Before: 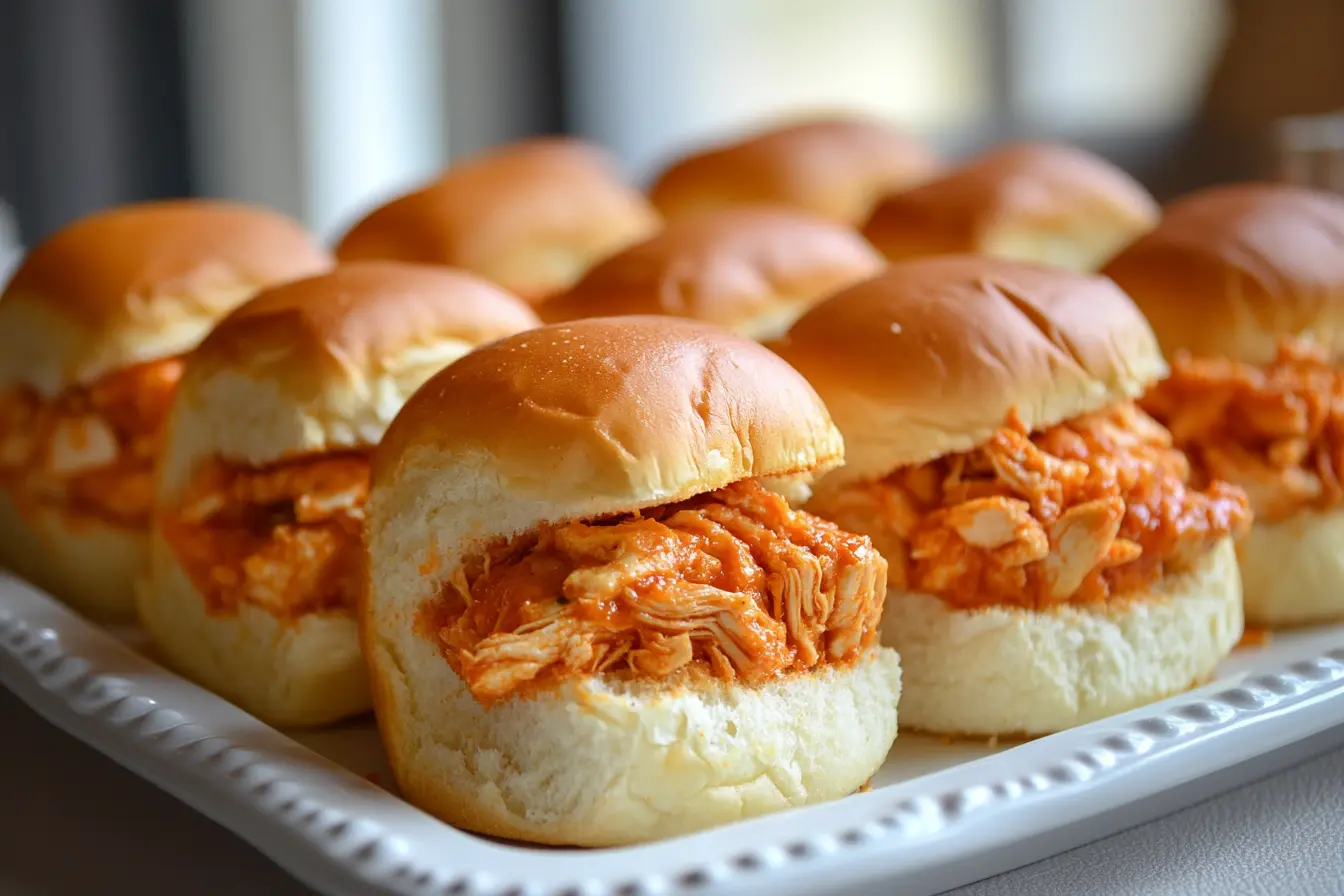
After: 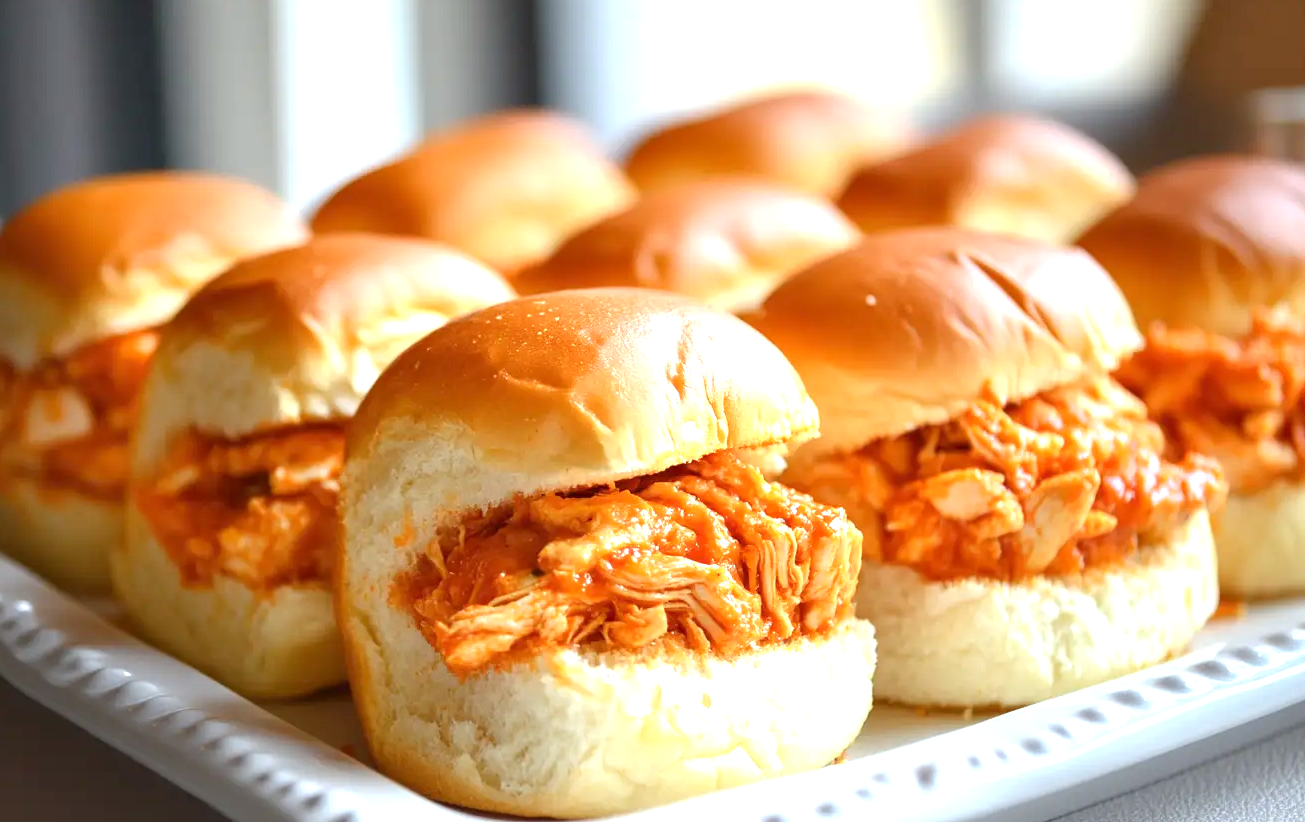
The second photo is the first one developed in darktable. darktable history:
crop: left 1.883%, top 3.179%, right 1.013%, bottom 4.979%
exposure: exposure 0.94 EV, compensate highlight preservation false
